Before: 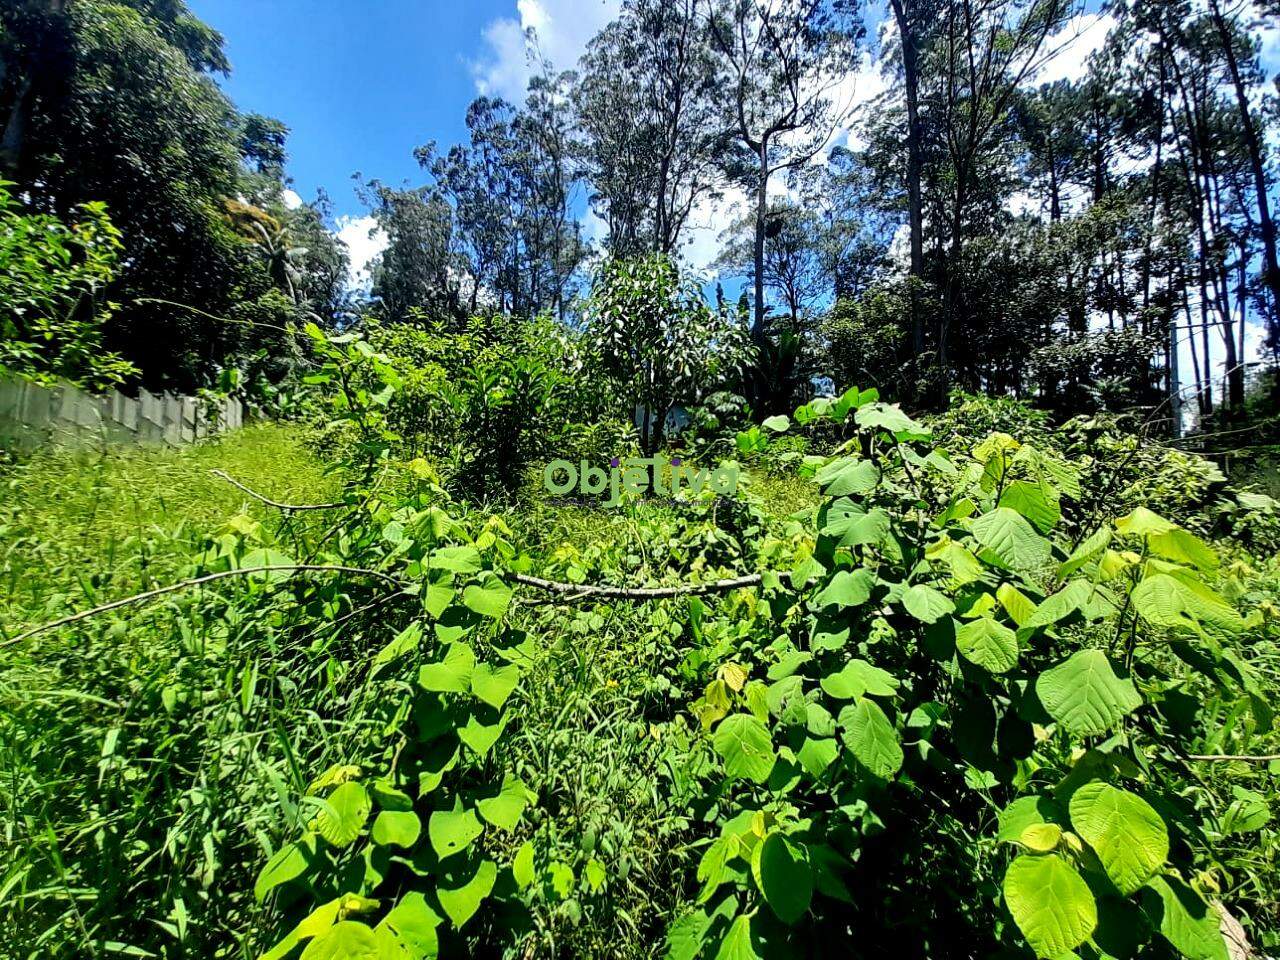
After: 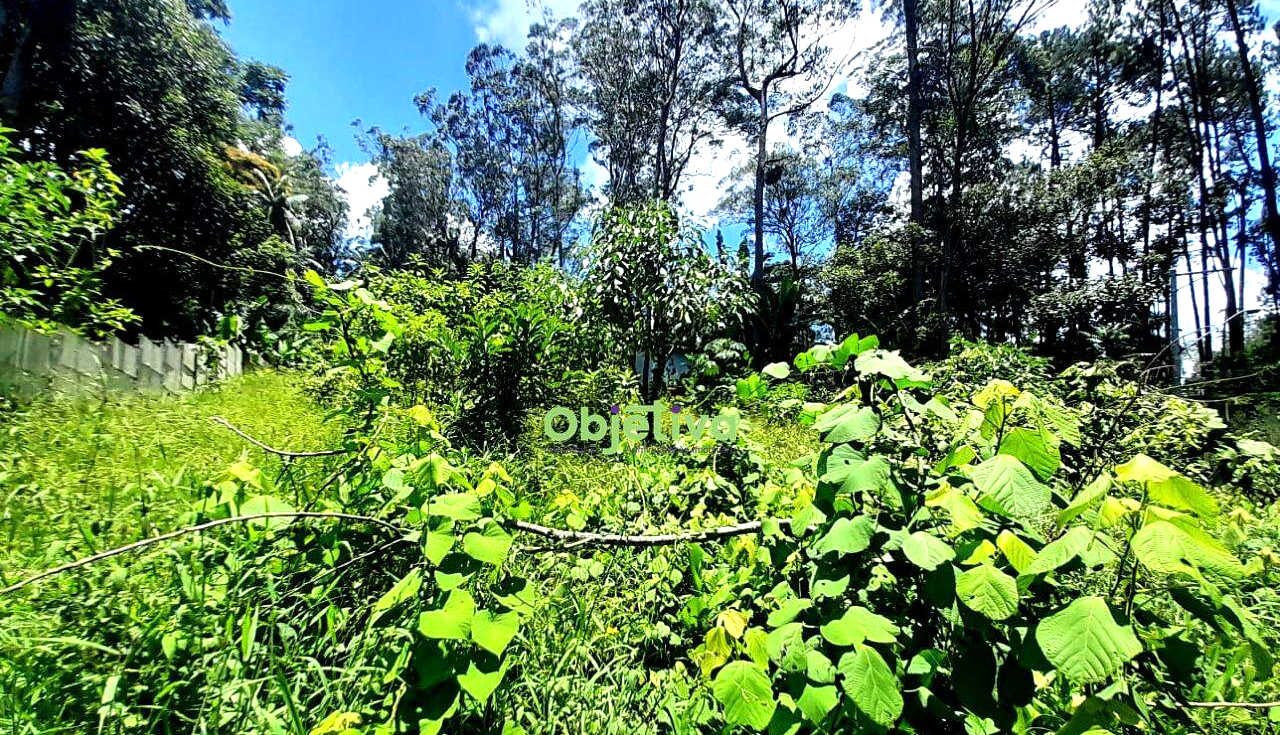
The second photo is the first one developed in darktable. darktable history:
exposure: exposure 0.13 EV, compensate exposure bias true, compensate highlight preservation false
tone equalizer: -8 EV -0.456 EV, -7 EV -0.402 EV, -6 EV -0.31 EV, -5 EV -0.219 EV, -3 EV 0.231 EV, -2 EV 0.314 EV, -1 EV 0.404 EV, +0 EV 0.418 EV
crop: top 5.601%, bottom 17.78%
